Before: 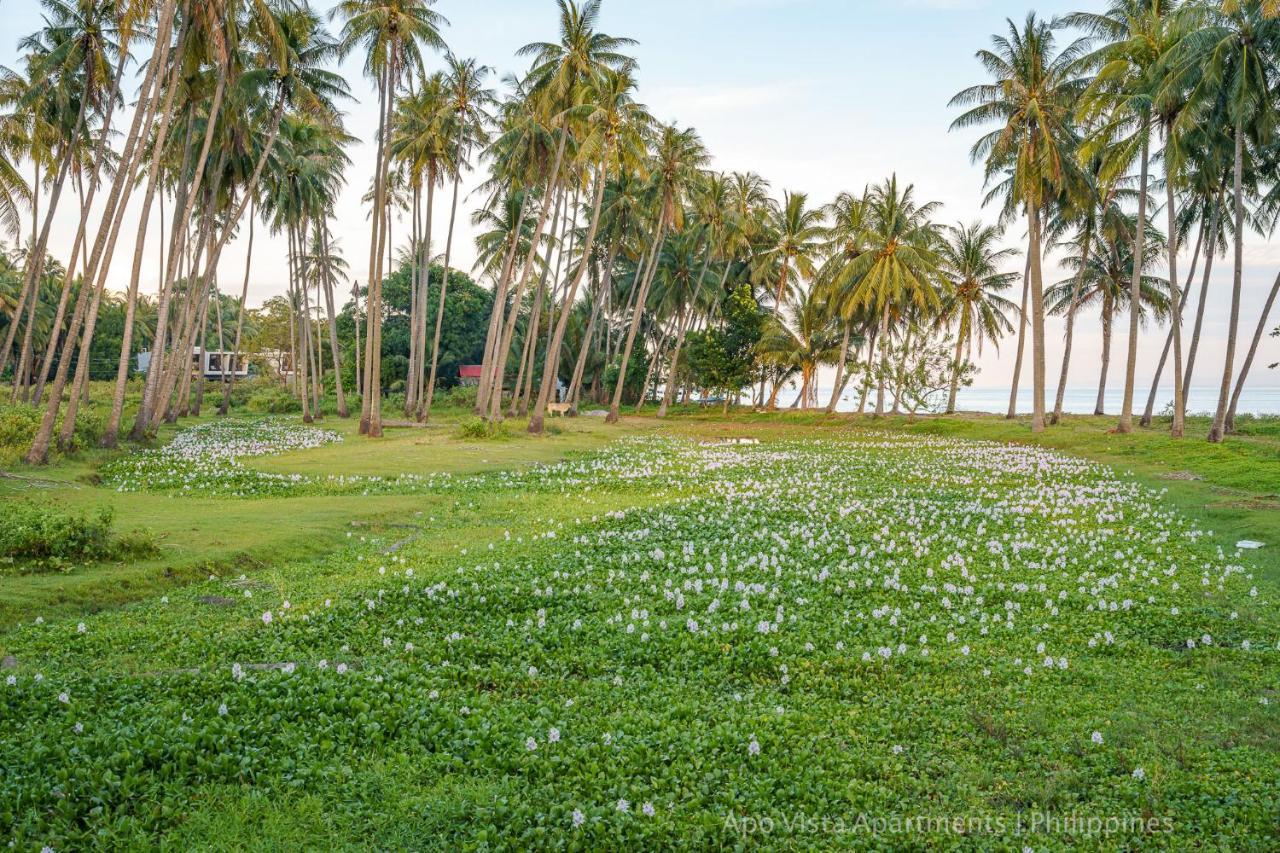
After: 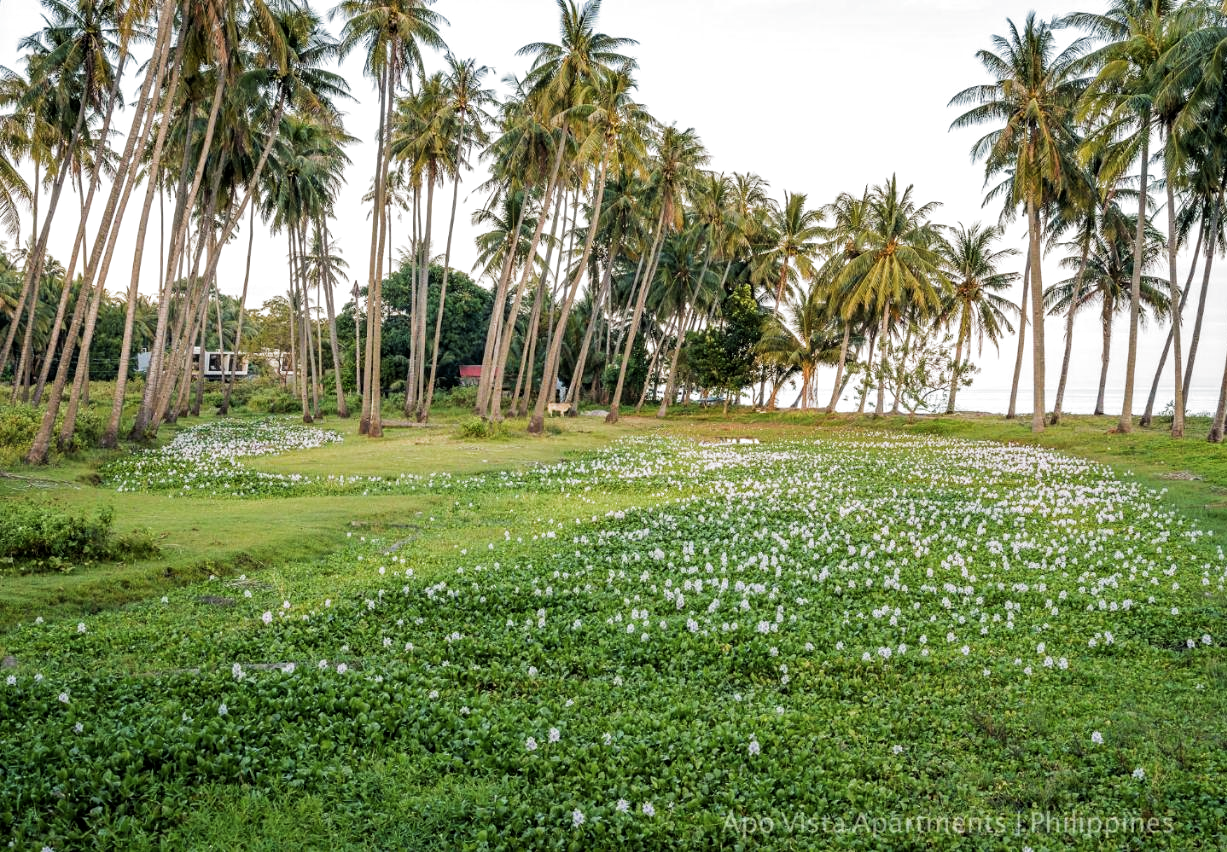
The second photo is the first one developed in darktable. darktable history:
filmic rgb: black relative exposure -8.2 EV, white relative exposure 2.2 EV, threshold 3 EV, hardness 7.11, latitude 75%, contrast 1.325, highlights saturation mix -2%, shadows ↔ highlights balance 30%, preserve chrominance RGB euclidean norm, color science v5 (2021), contrast in shadows safe, contrast in highlights safe, enable highlight reconstruction true
crop: right 4.126%, bottom 0.031%
